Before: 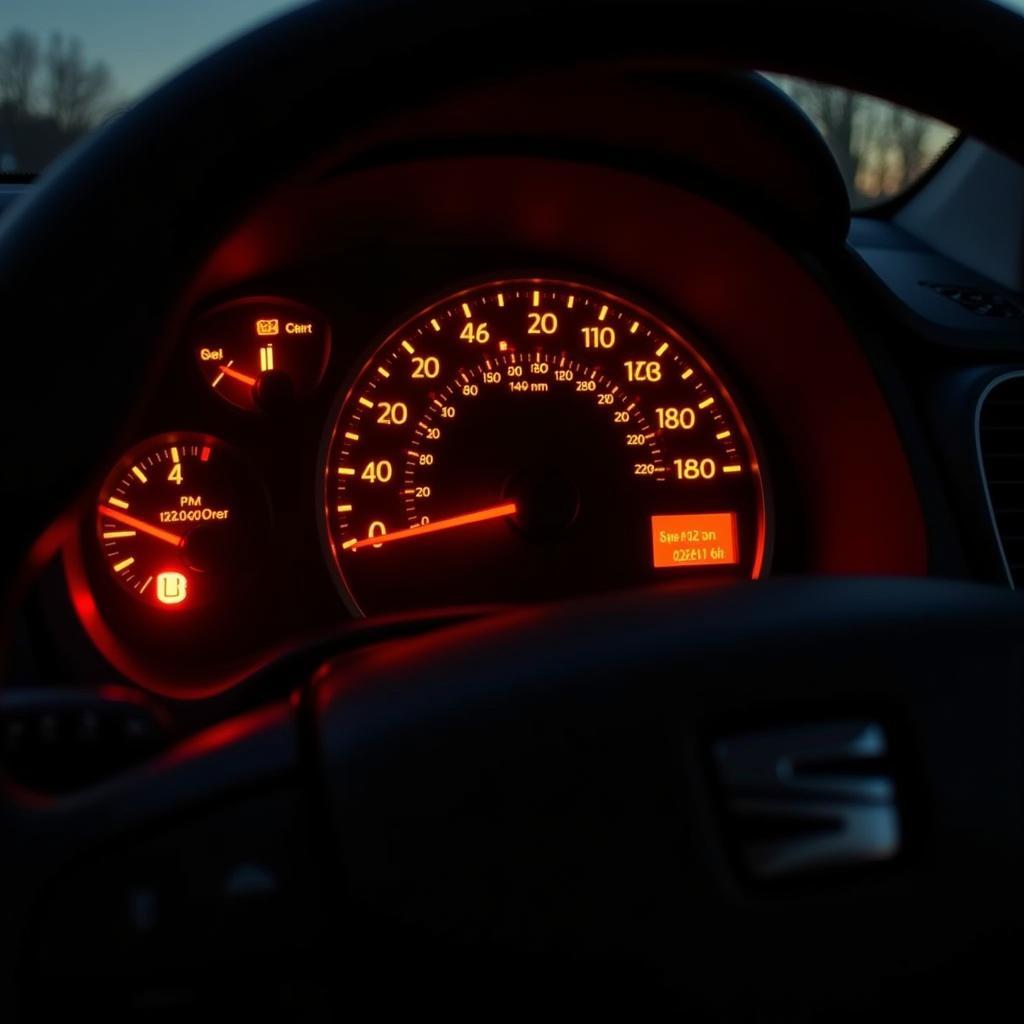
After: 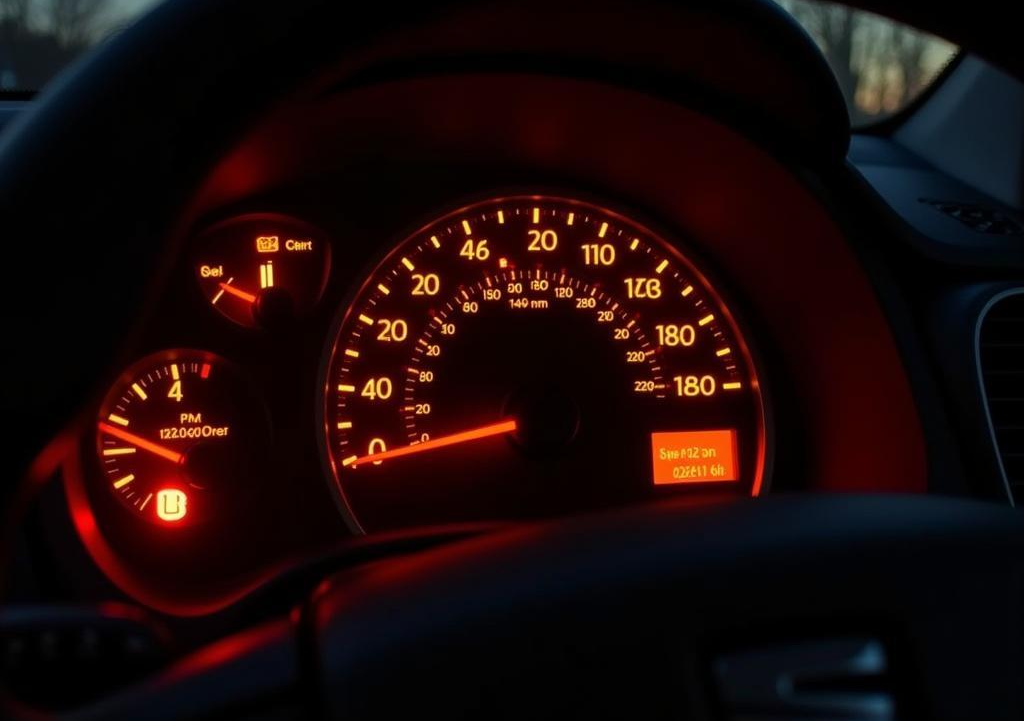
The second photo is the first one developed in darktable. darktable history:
crop and rotate: top 8.195%, bottom 21.311%
